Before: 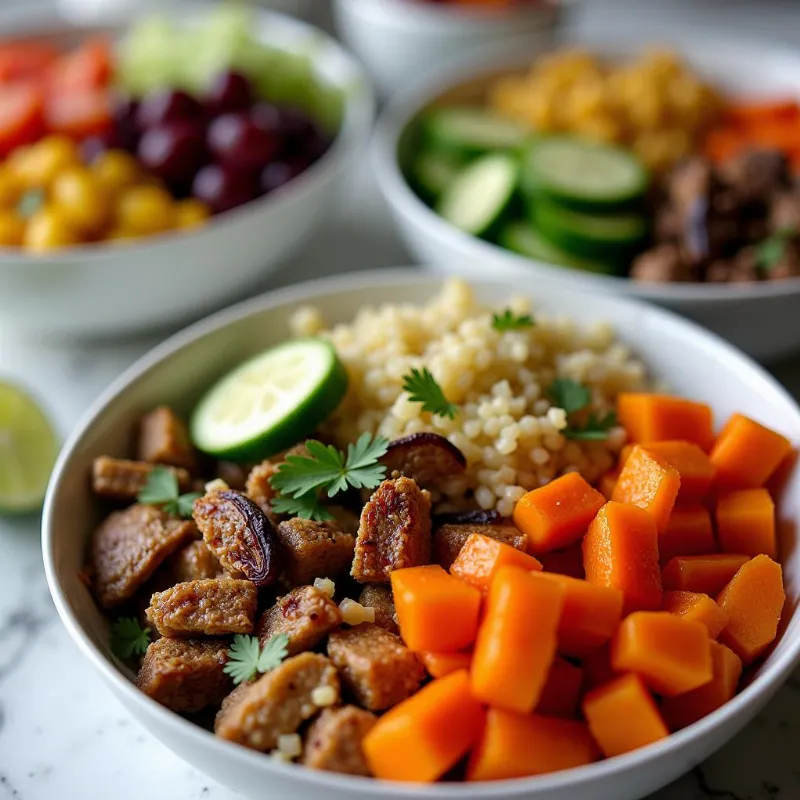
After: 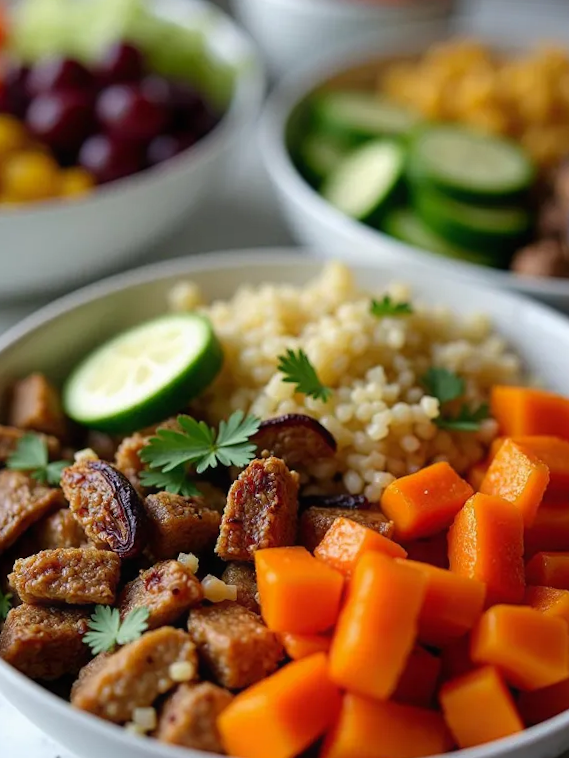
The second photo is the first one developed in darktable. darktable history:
crop and rotate: angle -3.2°, left 13.974%, top 0.029%, right 11.026%, bottom 0.055%
contrast equalizer: y [[0.5, 0.5, 0.468, 0.5, 0.5, 0.5], [0.5 ×6], [0.5 ×6], [0 ×6], [0 ×6]]
